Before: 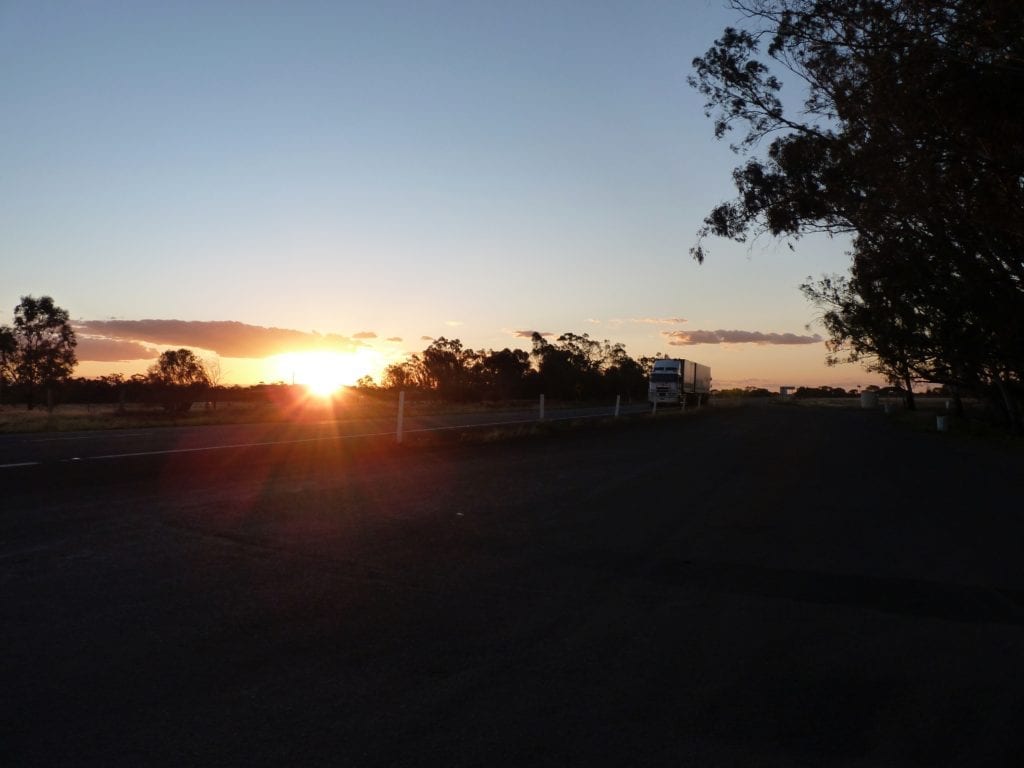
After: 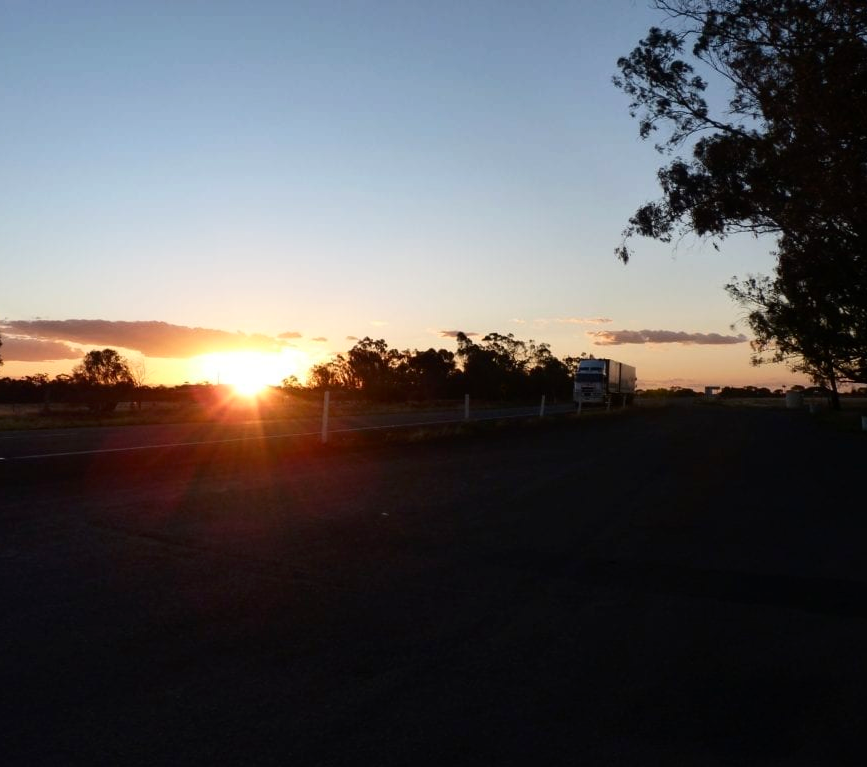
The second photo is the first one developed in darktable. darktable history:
contrast brightness saturation: contrast 0.149, brightness -0.005, saturation 0.103
crop: left 7.418%, right 7.833%
